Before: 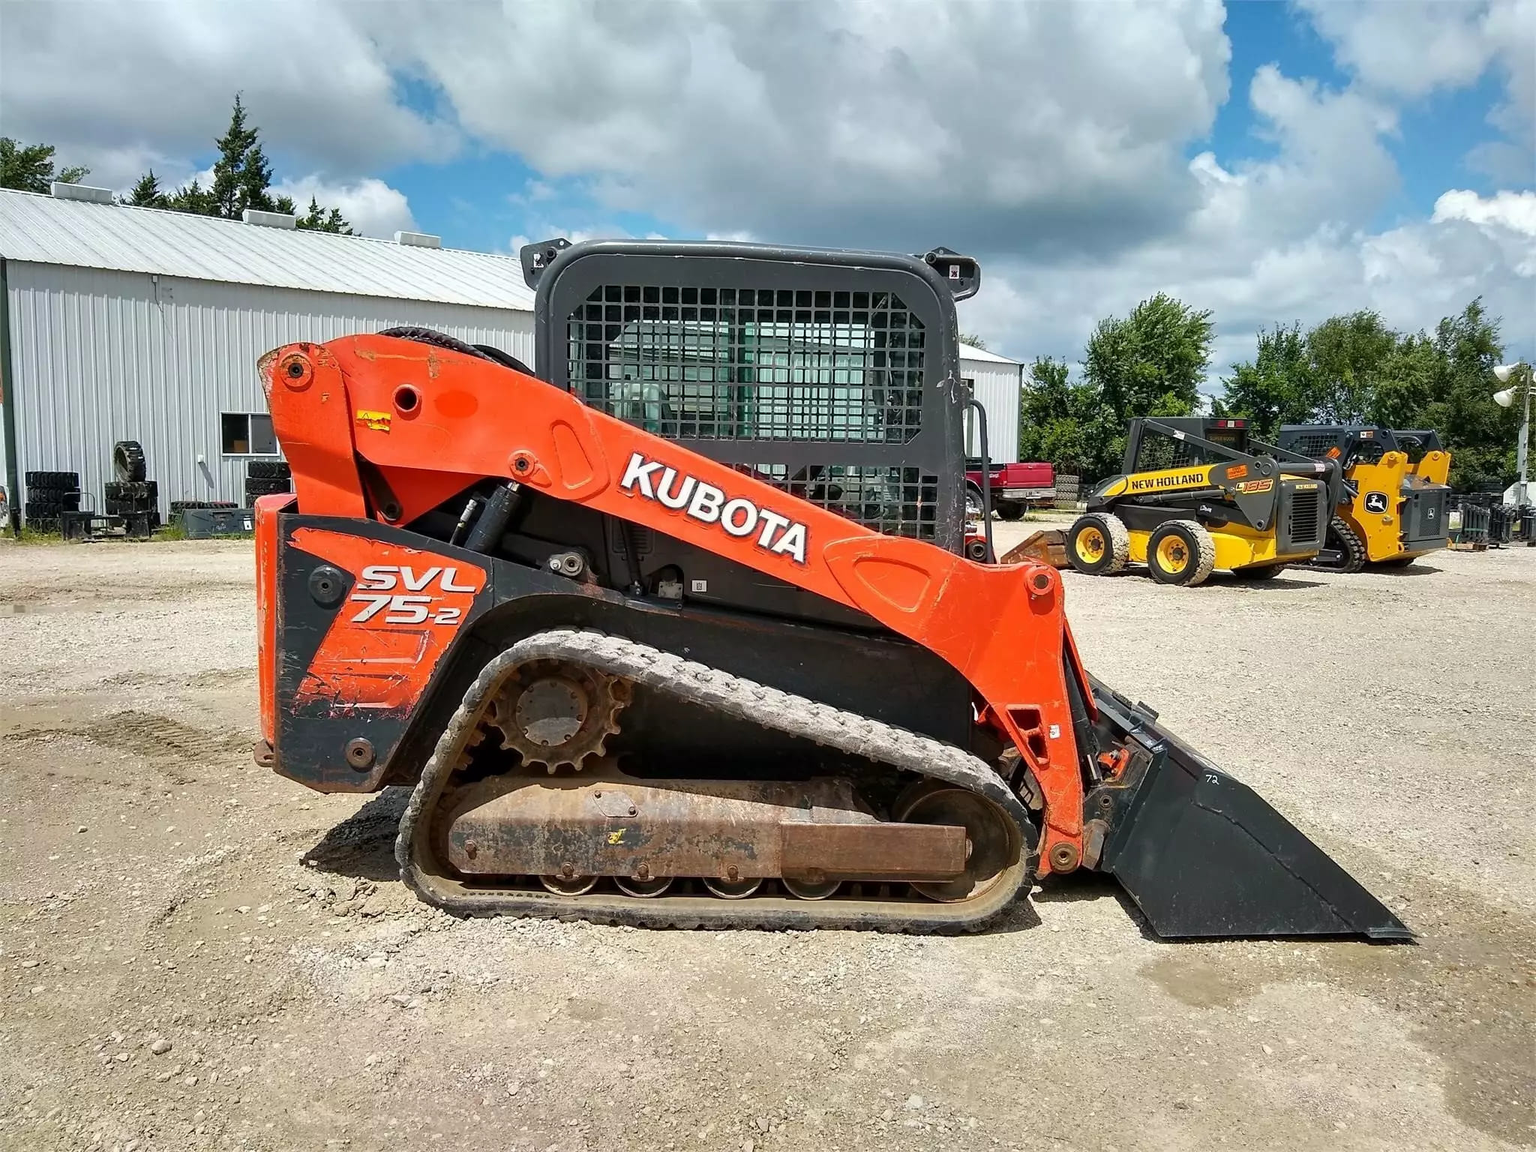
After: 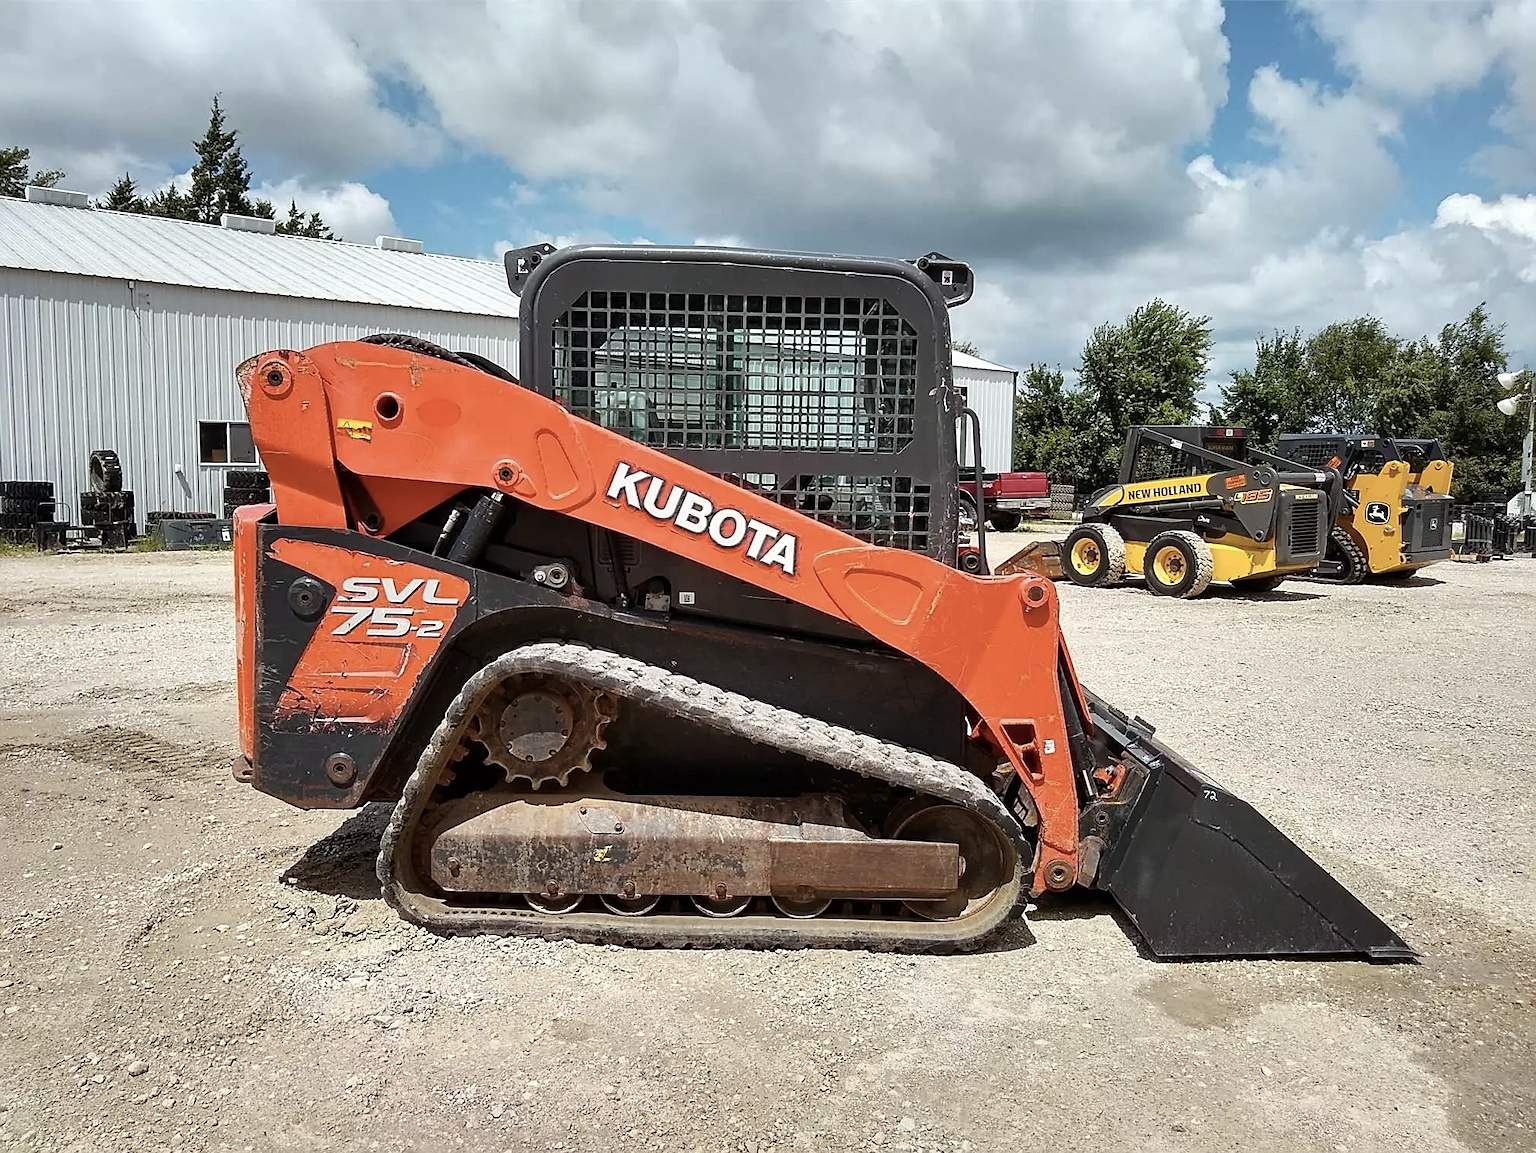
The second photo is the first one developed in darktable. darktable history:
color balance rgb: shadows lift › chroma 4.314%, shadows lift › hue 27.04°, perceptual saturation grading › global saturation 0.469%, global vibrance 14.902%
crop: left 1.72%, right 0.274%, bottom 1.846%
contrast brightness saturation: contrast 0.098, saturation -0.281
sharpen: on, module defaults
